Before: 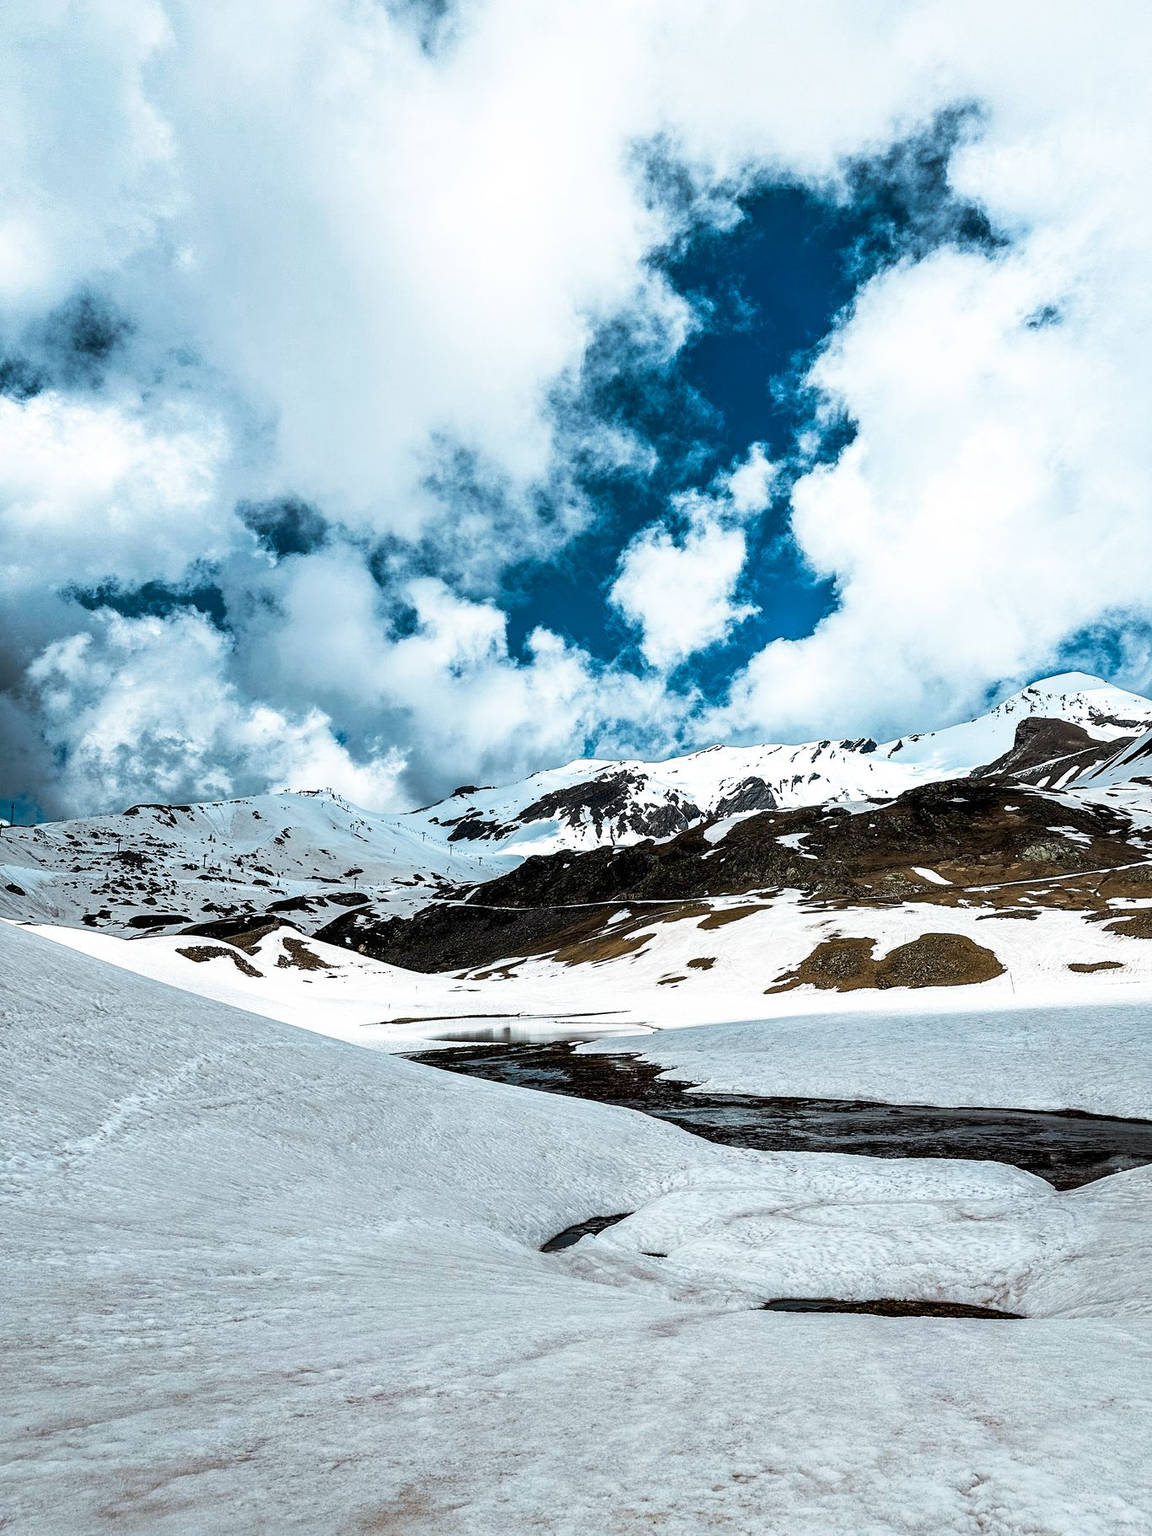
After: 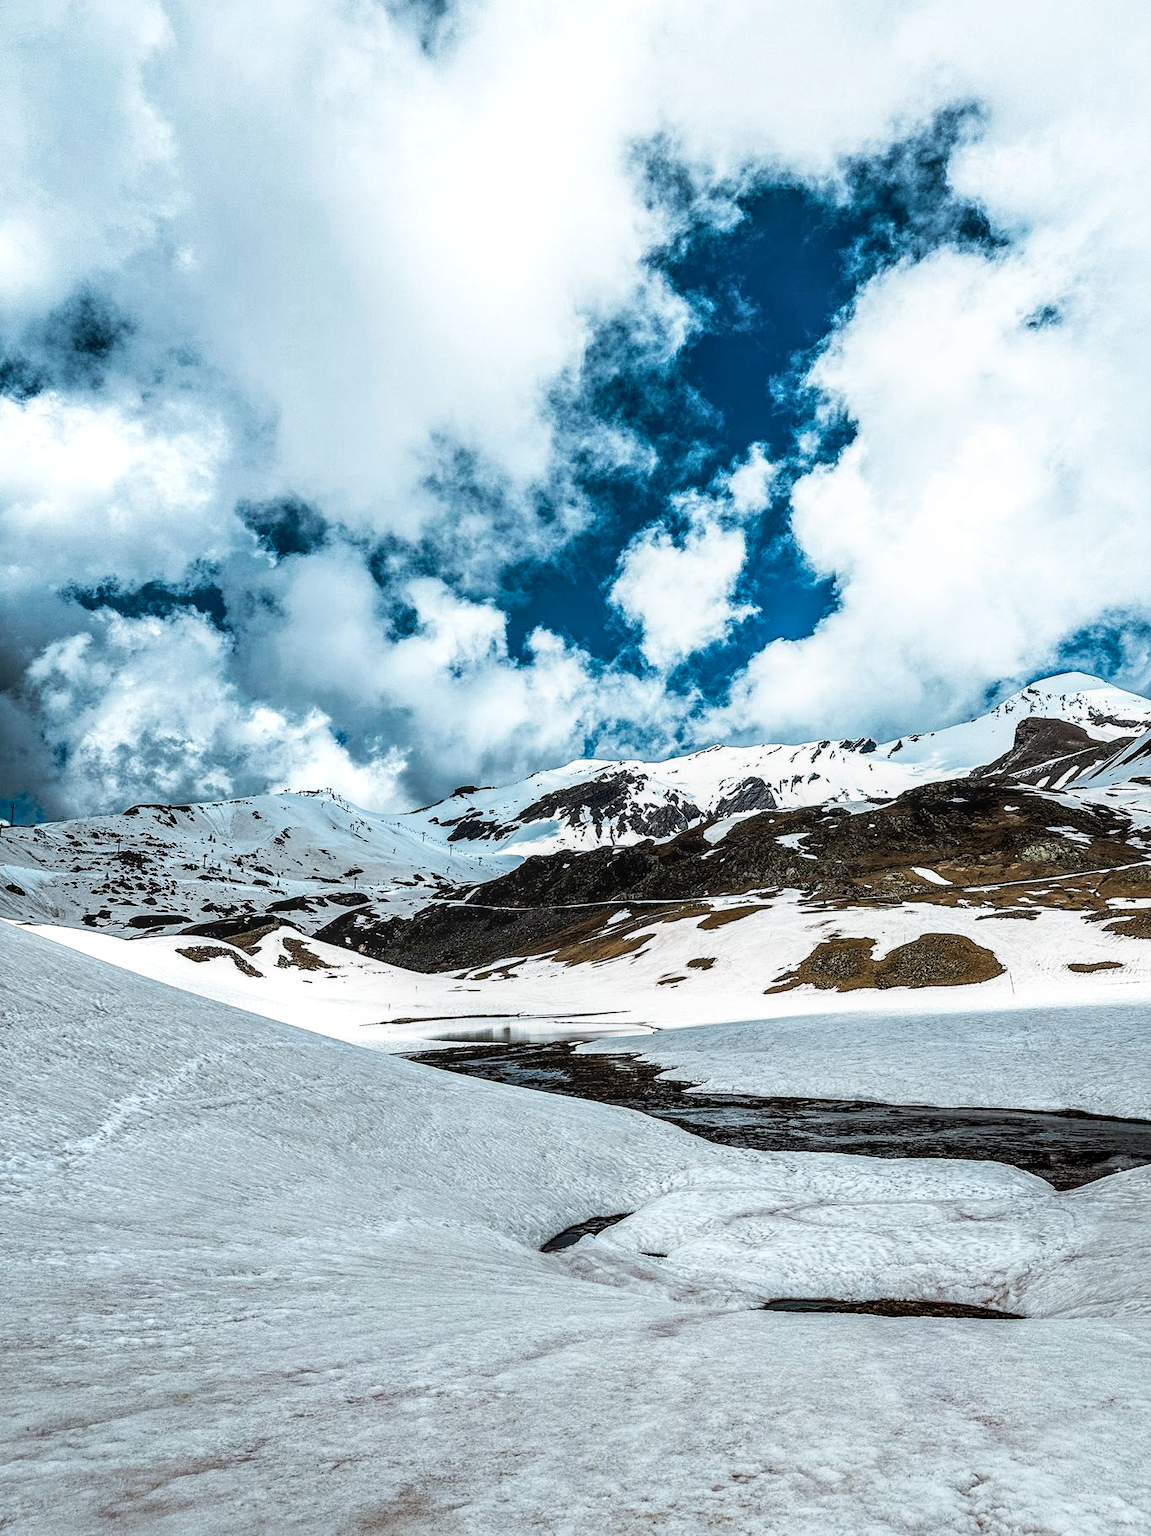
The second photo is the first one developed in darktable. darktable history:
base curve: curves: ch0 [(0, 0) (0.297, 0.298) (1, 1)], preserve colors none
local contrast: detail 130%
